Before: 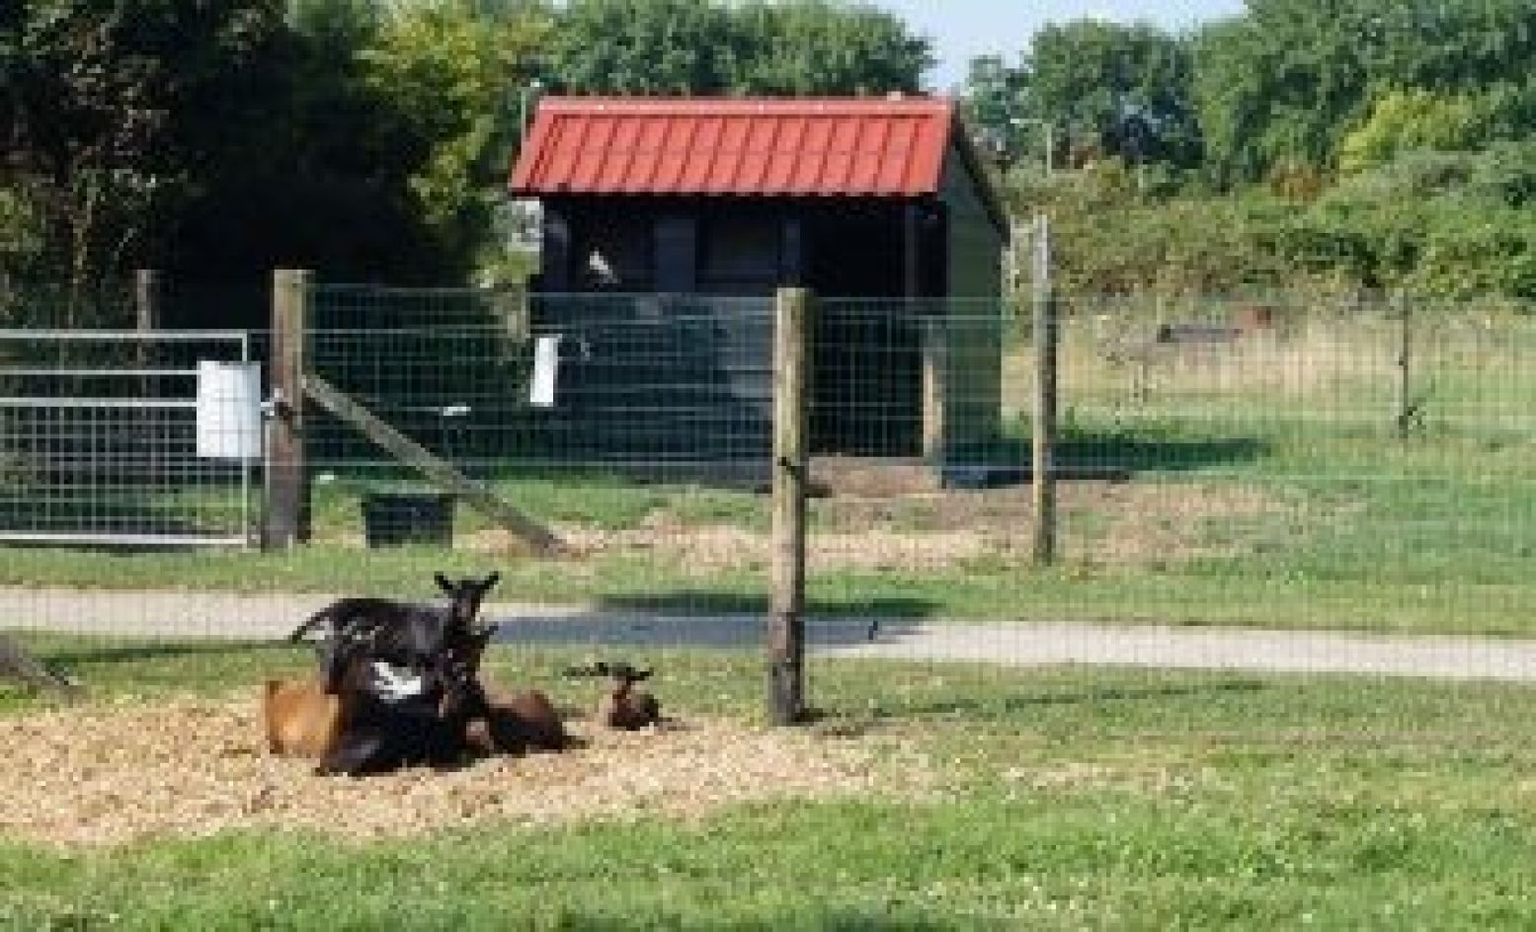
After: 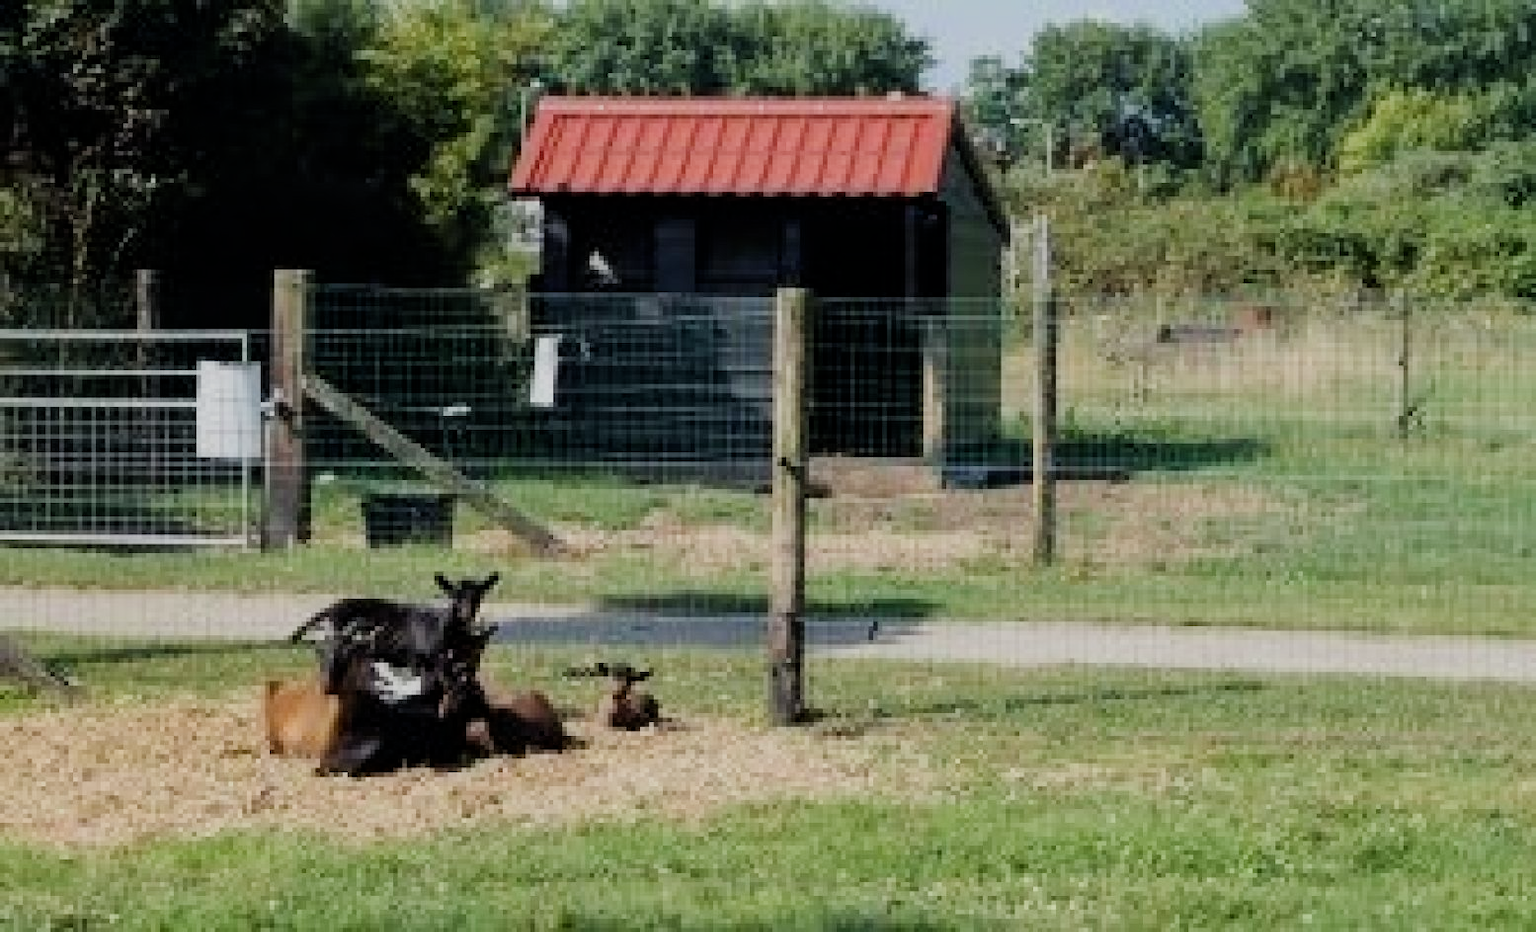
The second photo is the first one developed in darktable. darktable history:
filmic rgb: black relative exposure -7.65 EV, white relative exposure 4.56 EV, threshold 5.95 EV, hardness 3.61, enable highlight reconstruction true
exposure: exposure -0.055 EV, compensate exposure bias true, compensate highlight preservation false
local contrast: mode bilateral grid, contrast 14, coarseness 36, detail 104%, midtone range 0.2
